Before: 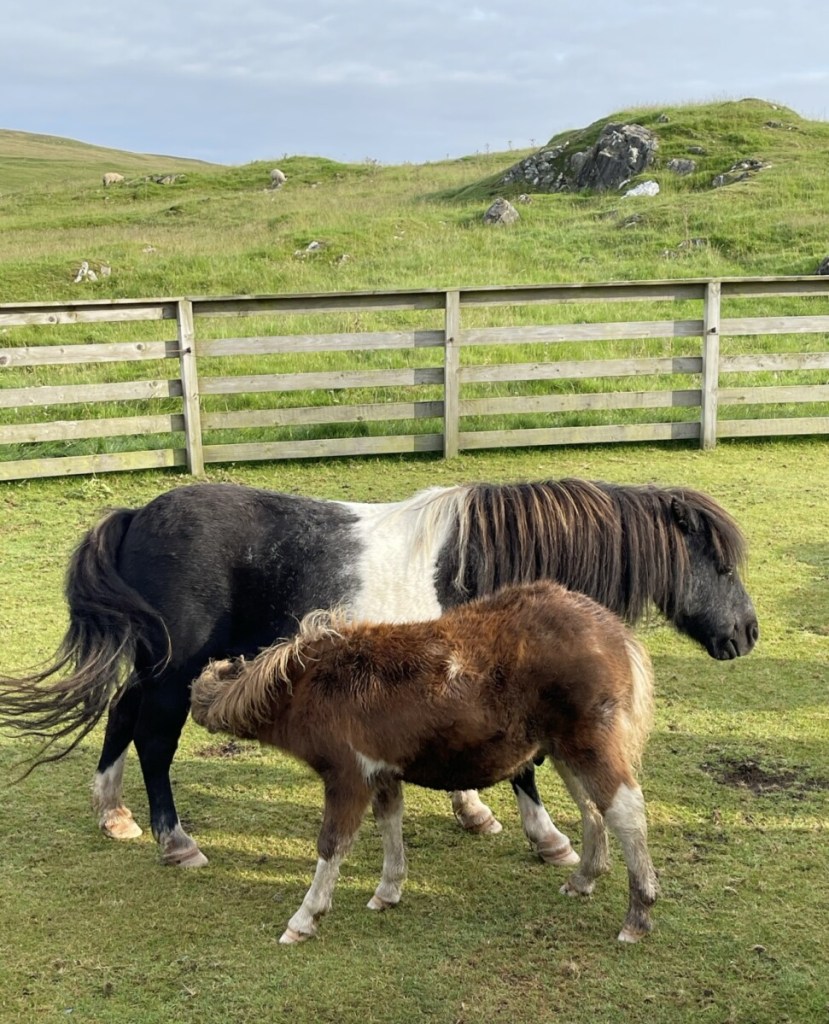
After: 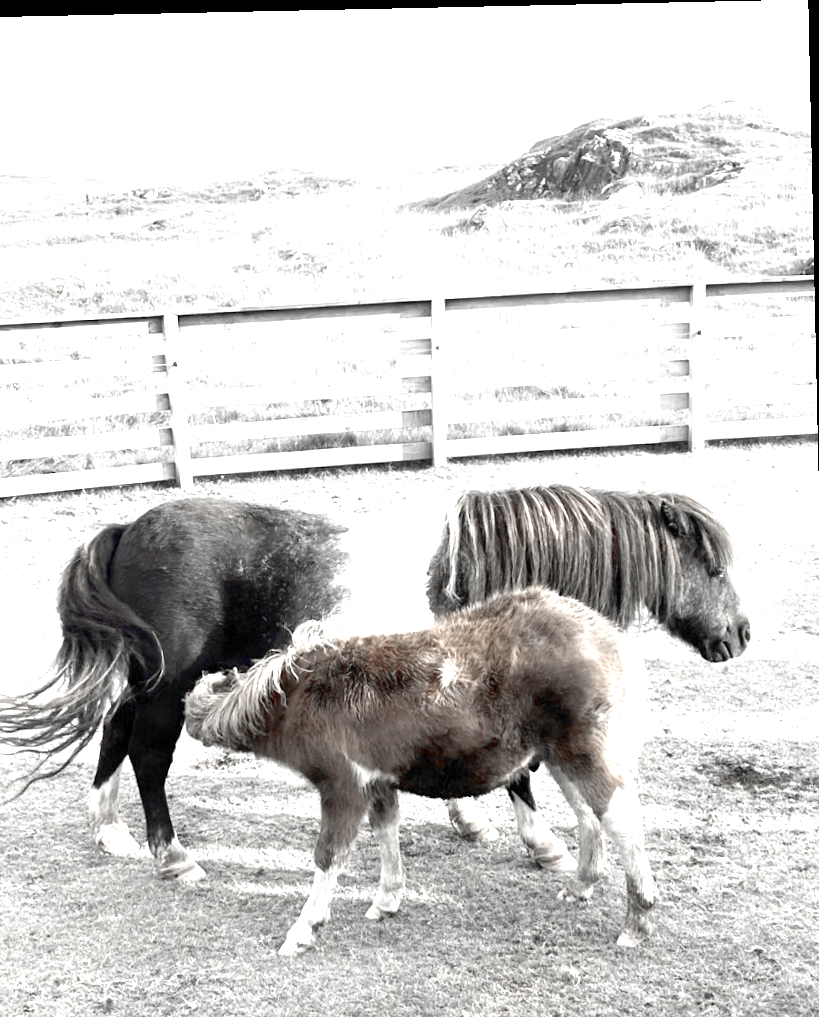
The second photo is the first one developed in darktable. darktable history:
color zones: curves: ch0 [(0, 0.278) (0.143, 0.5) (0.286, 0.5) (0.429, 0.5) (0.571, 0.5) (0.714, 0.5) (0.857, 0.5) (1, 0.5)]; ch1 [(0, 1) (0.143, 0.165) (0.286, 0) (0.429, 0) (0.571, 0) (0.714, 0) (0.857, 0.5) (1, 0.5)]; ch2 [(0, 0.508) (0.143, 0.5) (0.286, 0.5) (0.429, 0.5) (0.571, 0.5) (0.714, 0.5) (0.857, 0.5) (1, 0.5)]
crop and rotate: left 2.536%, right 1.107%, bottom 2.246%
white balance: red 1.08, blue 0.791
exposure: black level correction 0.001, exposure 1.719 EV, compensate exposure bias true, compensate highlight preservation false
rotate and perspective: rotation -1.24°, automatic cropping off
